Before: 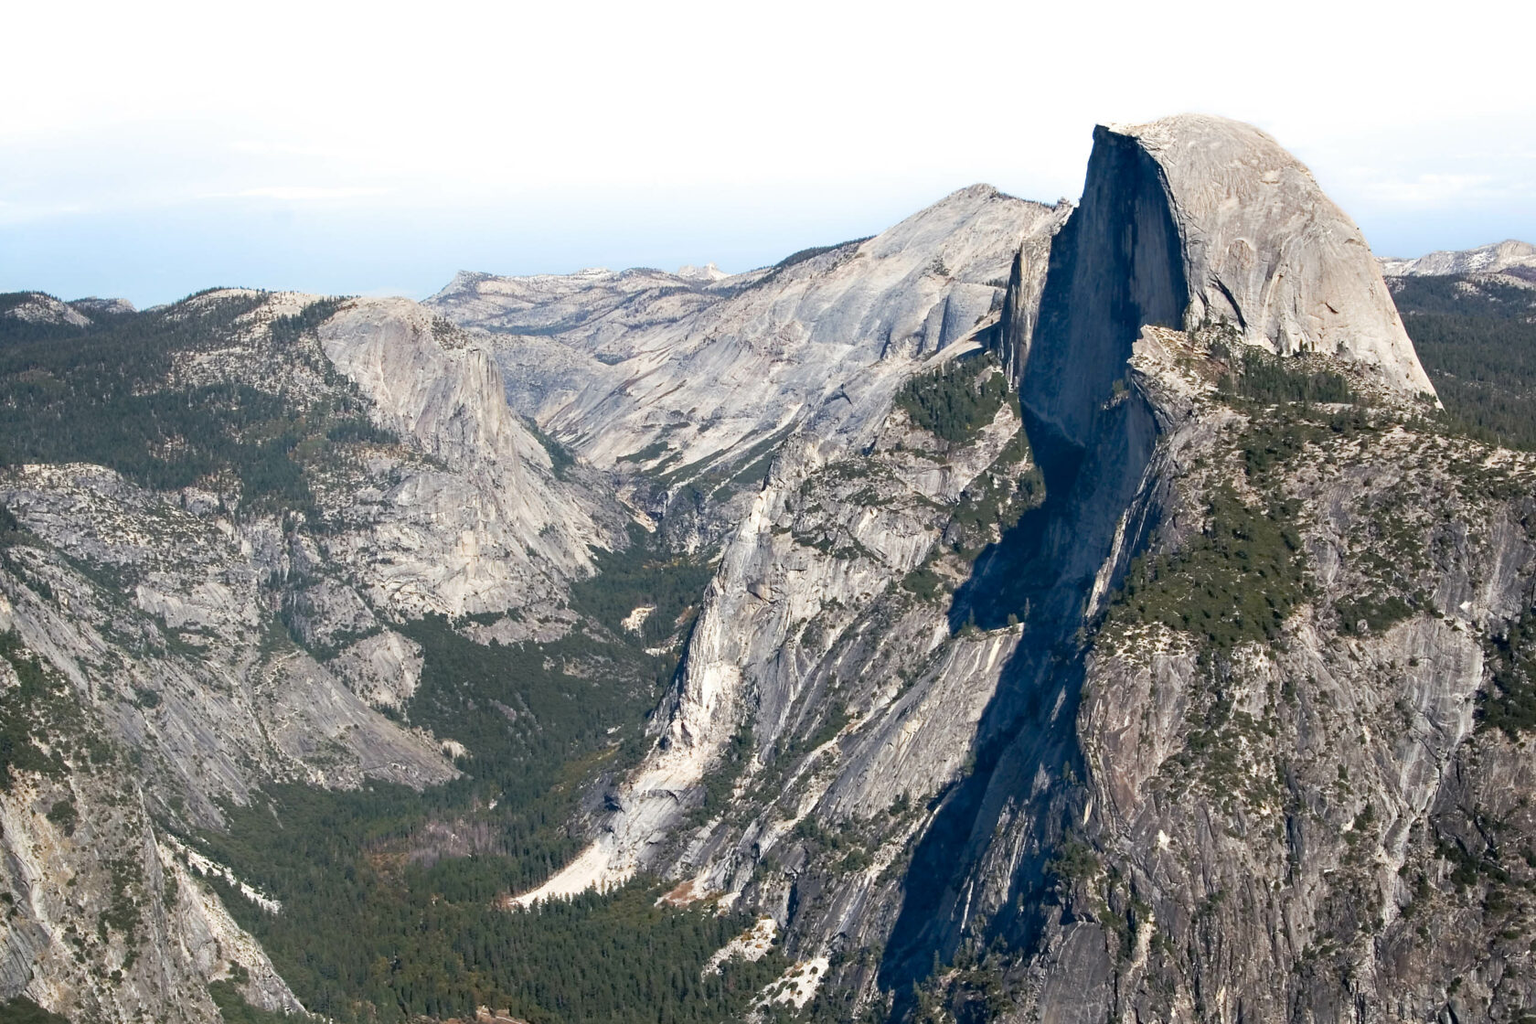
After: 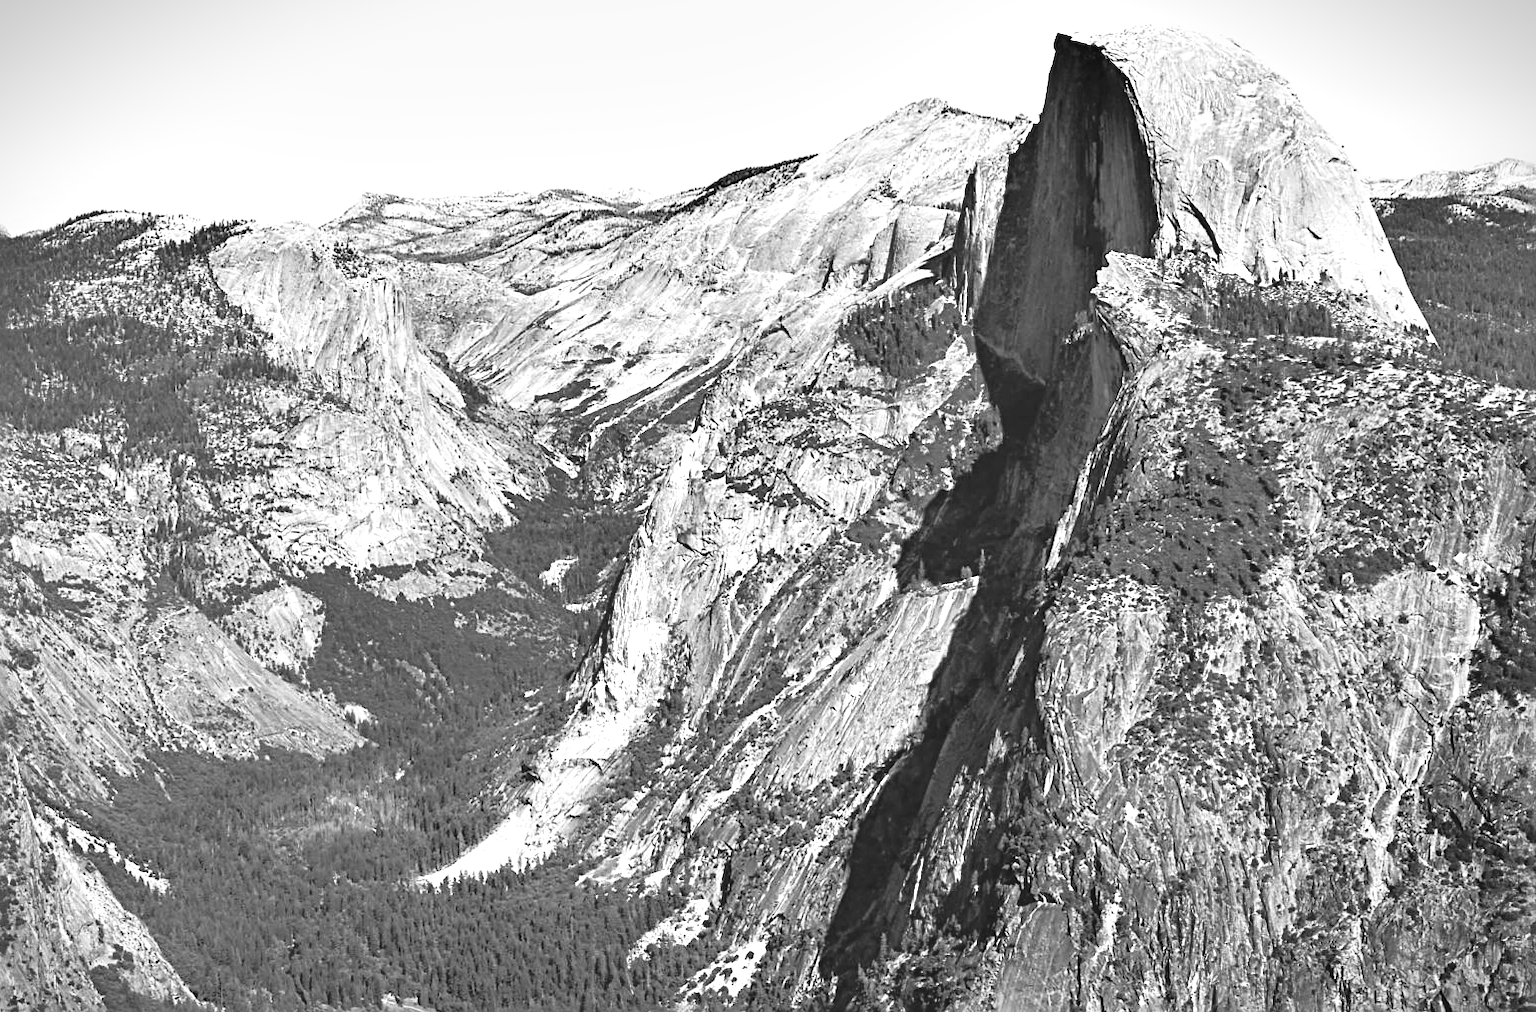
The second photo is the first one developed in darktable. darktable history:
monochrome: a 32, b 64, size 2.3, highlights 1
exposure: exposure 0.6 EV, compensate highlight preservation false
tone curve: curves: ch0 [(0, 0) (0.004, 0.001) (0.133, 0.112) (0.325, 0.362) (0.832, 0.893) (1, 1)], color space Lab, linked channels, preserve colors none
crop and rotate: left 8.262%, top 9.226%
sharpen: radius 3.119
color balance rgb: shadows lift › chroma 3%, shadows lift › hue 280.8°, power › hue 330°, highlights gain › chroma 3%, highlights gain › hue 75.6°, global offset › luminance 1.5%, perceptual saturation grading › global saturation 20%, perceptual saturation grading › highlights -25%, perceptual saturation grading › shadows 50%, global vibrance 30%
shadows and highlights: soften with gaussian
vignetting: fall-off start 100%, brightness -0.406, saturation -0.3, width/height ratio 1.324, dithering 8-bit output, unbound false
